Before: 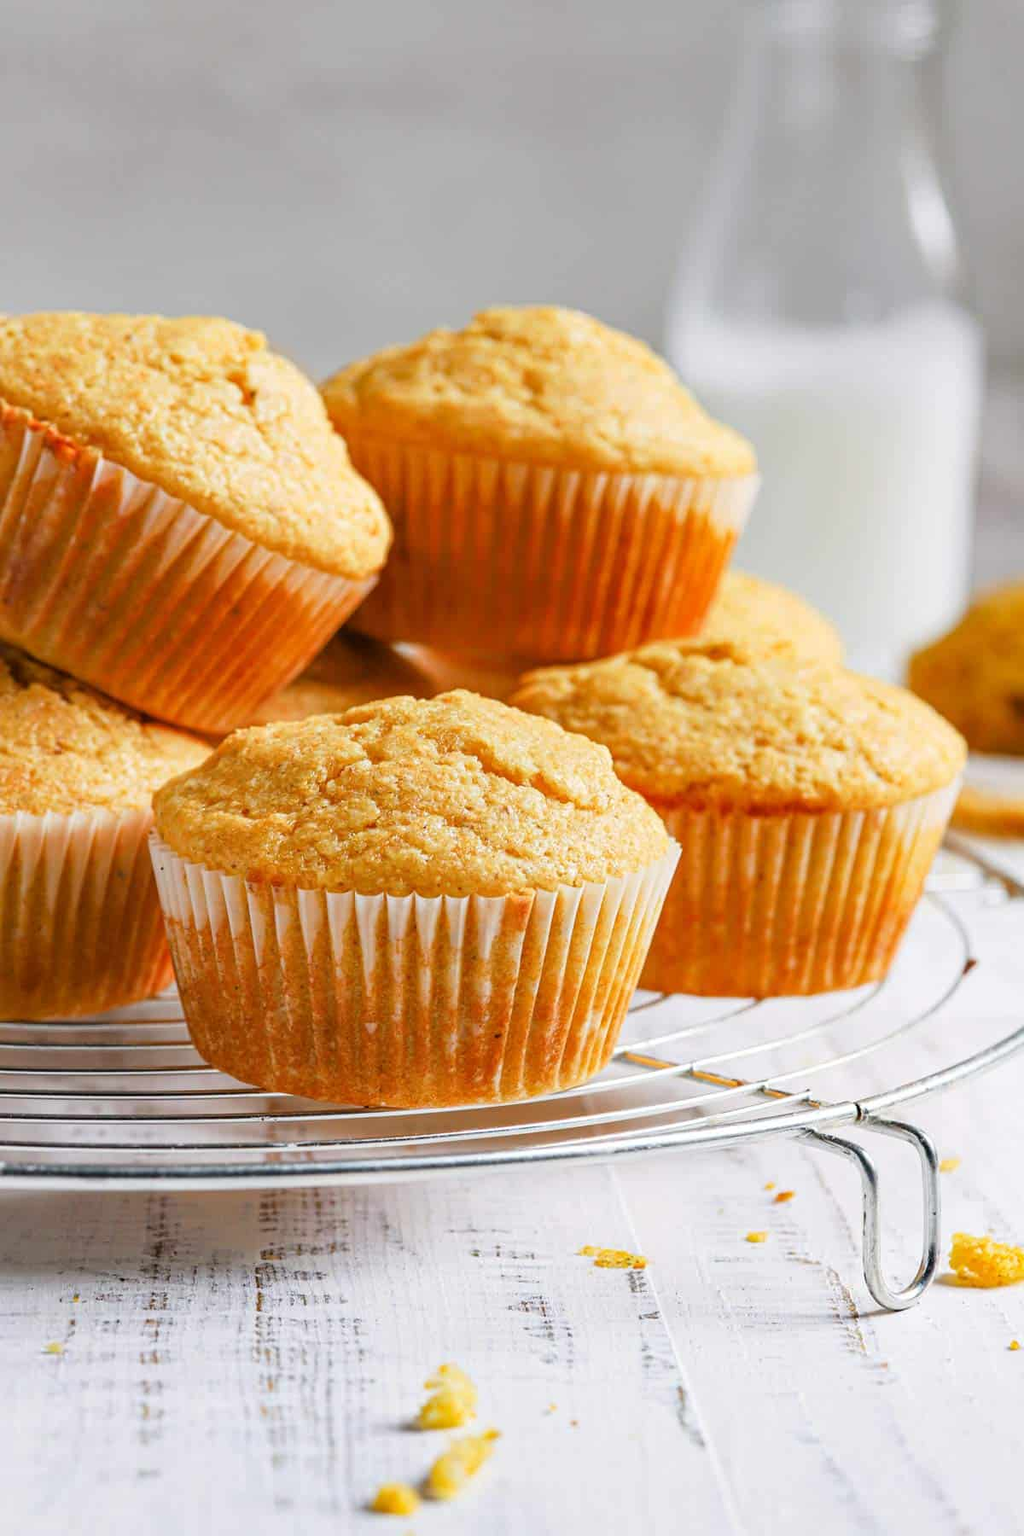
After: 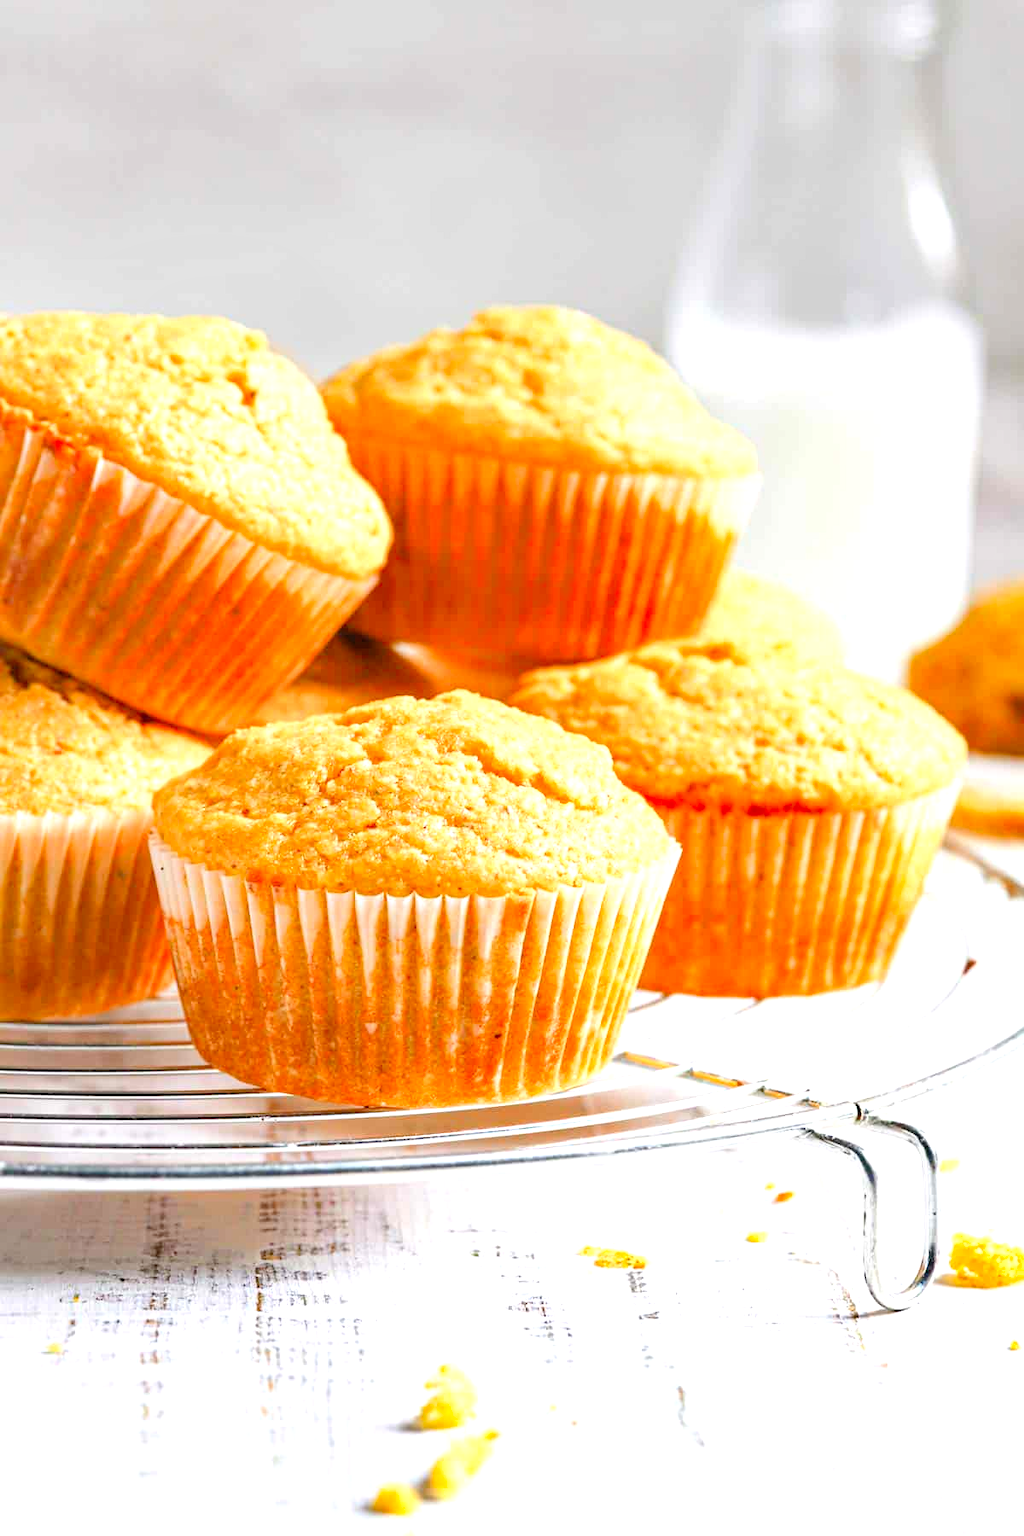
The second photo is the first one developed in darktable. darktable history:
levels: levels [0.036, 0.364, 0.827]
shadows and highlights: shadows 37.42, highlights -27.09, soften with gaussian
